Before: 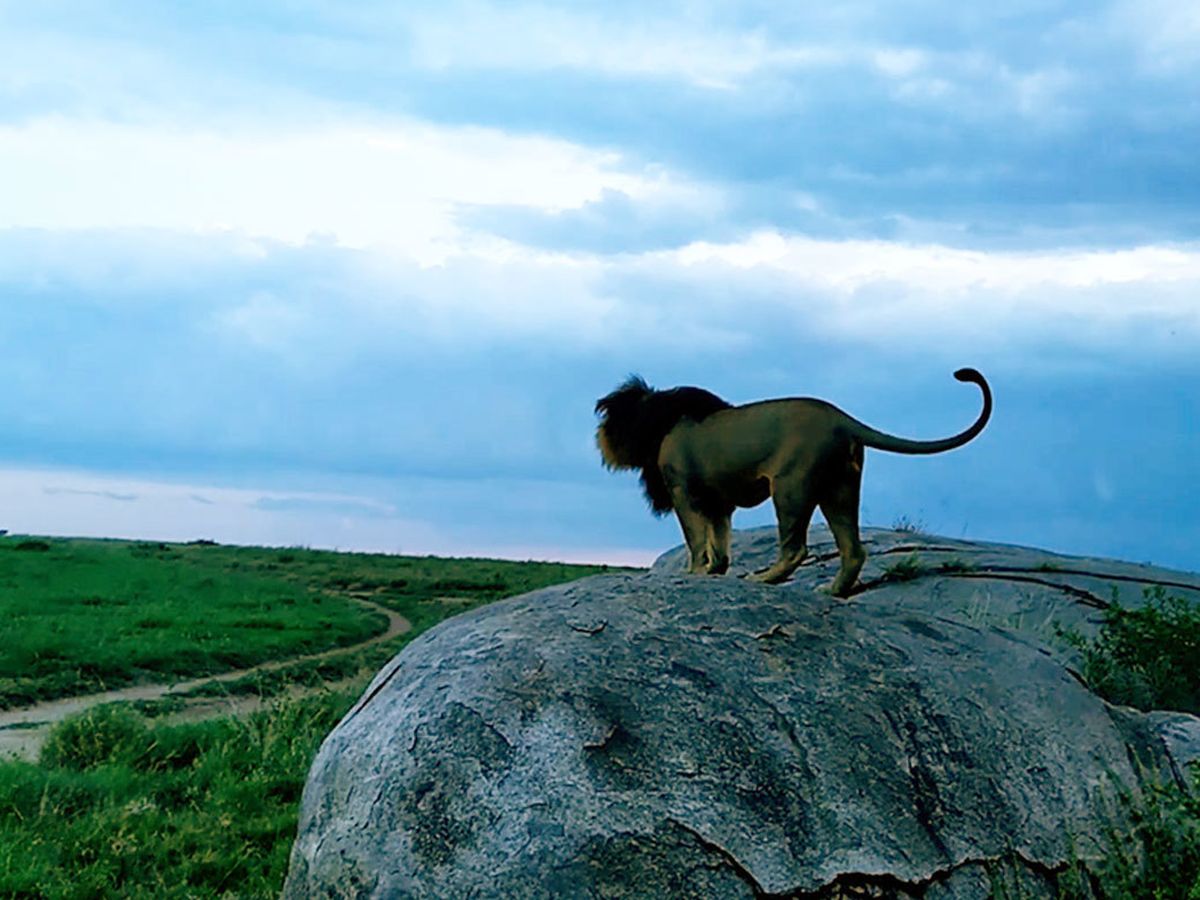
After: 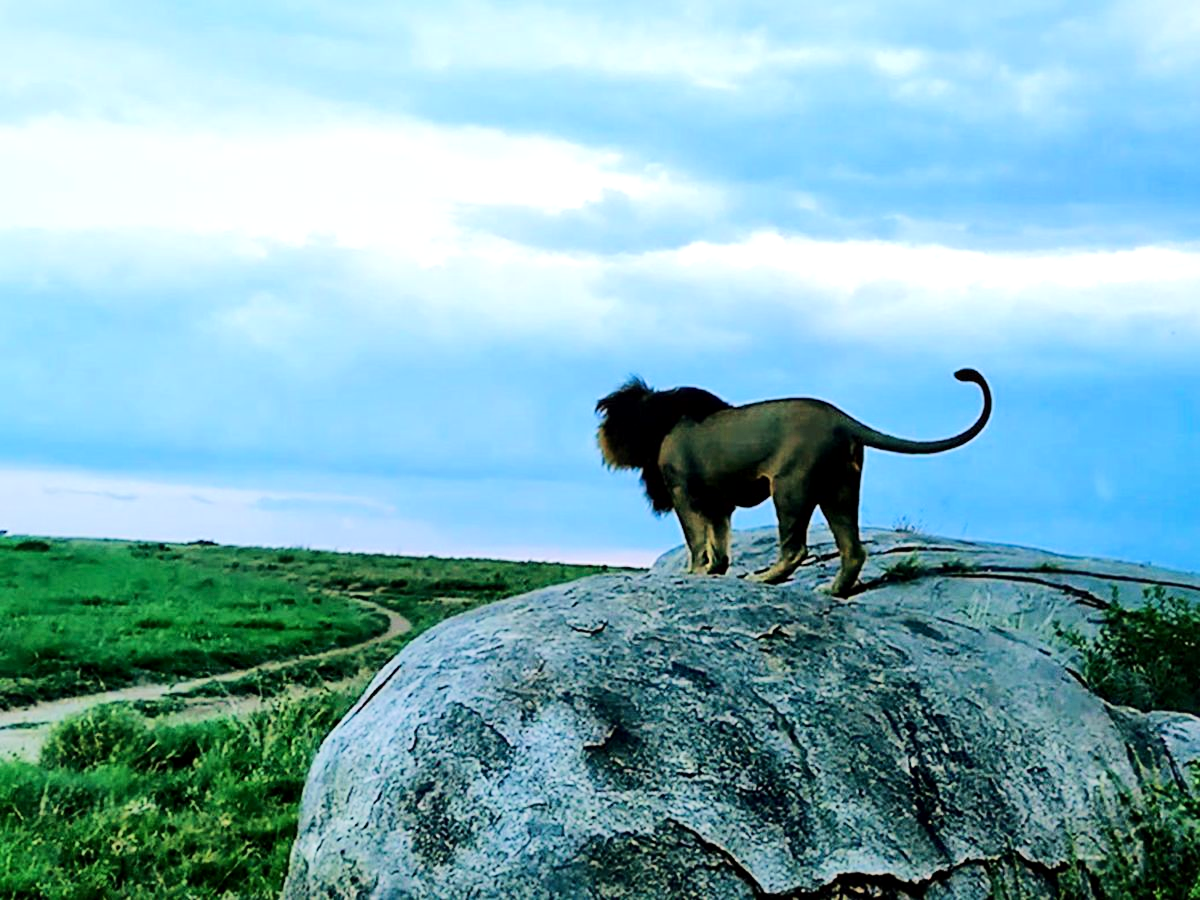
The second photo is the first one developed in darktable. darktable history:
local contrast: mode bilateral grid, contrast 20, coarseness 49, detail 132%, midtone range 0.2
tone equalizer: -7 EV 0.163 EV, -6 EV 0.572 EV, -5 EV 1.18 EV, -4 EV 1.36 EV, -3 EV 1.17 EV, -2 EV 0.6 EV, -1 EV 0.163 EV, edges refinement/feathering 500, mask exposure compensation -1.57 EV, preserve details no
